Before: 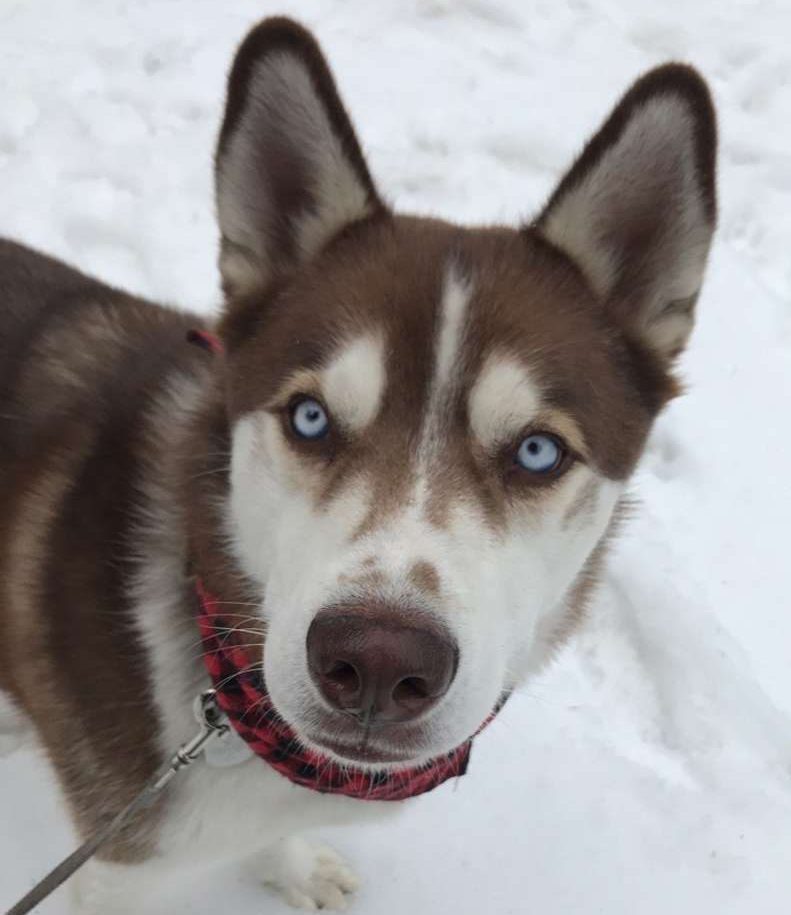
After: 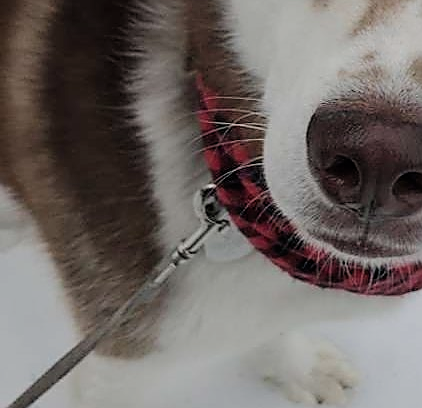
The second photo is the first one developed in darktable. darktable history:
filmic rgb: black relative exposure -7.65 EV, white relative exposure 4.56 EV, threshold 3.03 EV, hardness 3.61, enable highlight reconstruction true
sharpen: radius 1.378, amount 1.244, threshold 0.732
crop and rotate: top 55.216%, right 46.599%, bottom 0.121%
